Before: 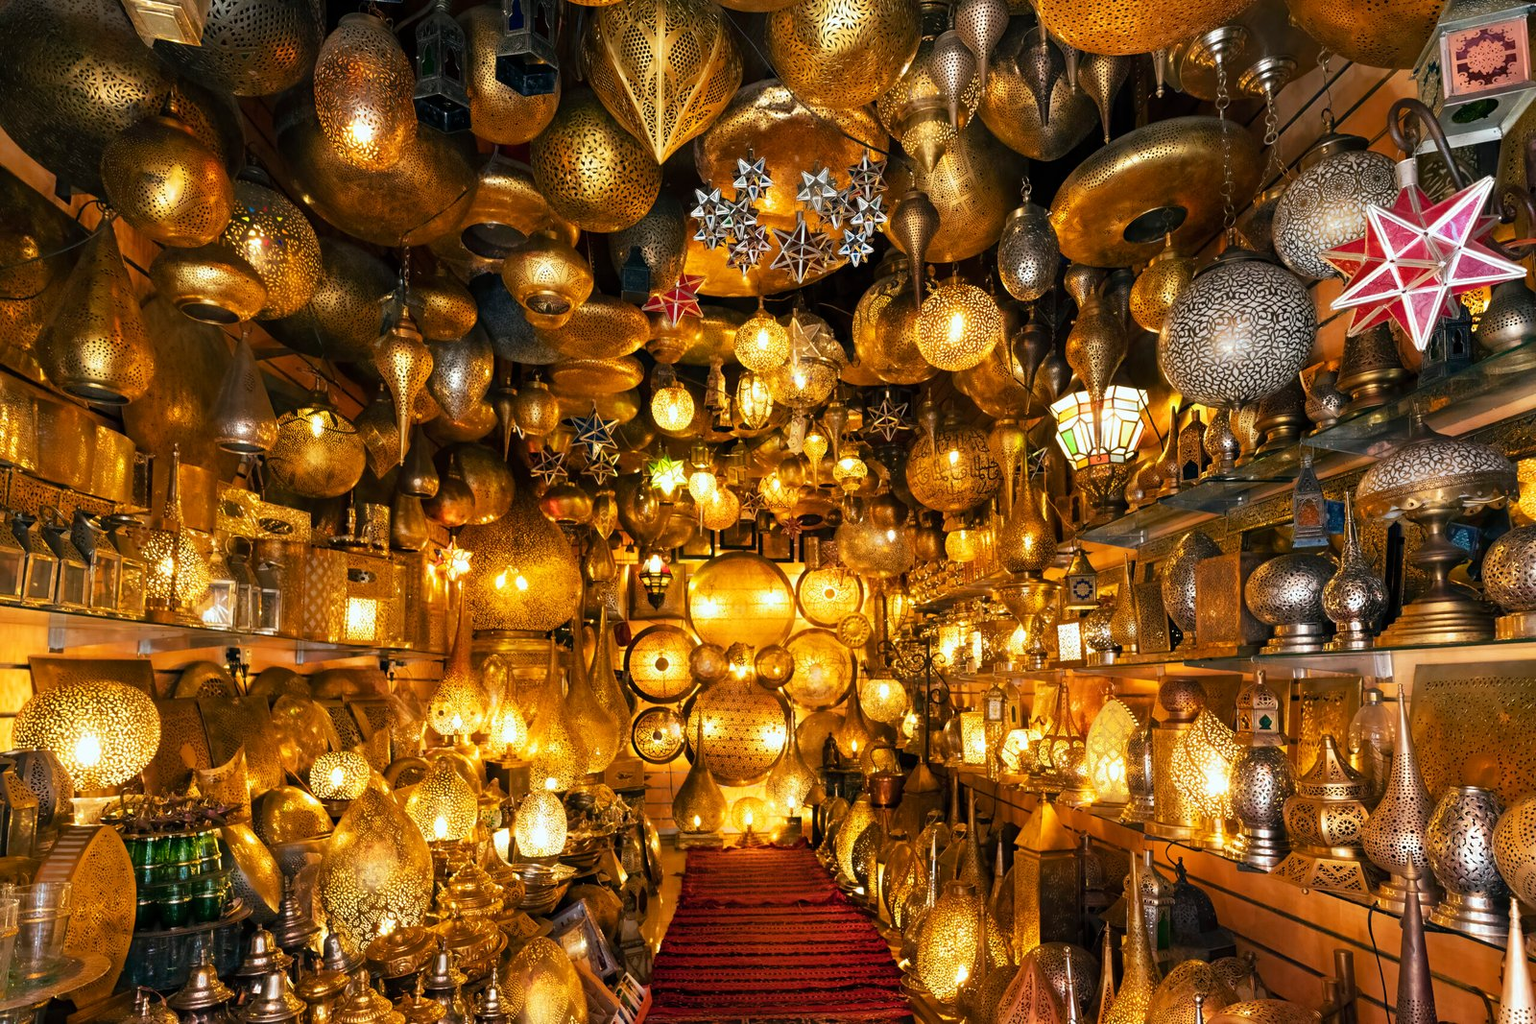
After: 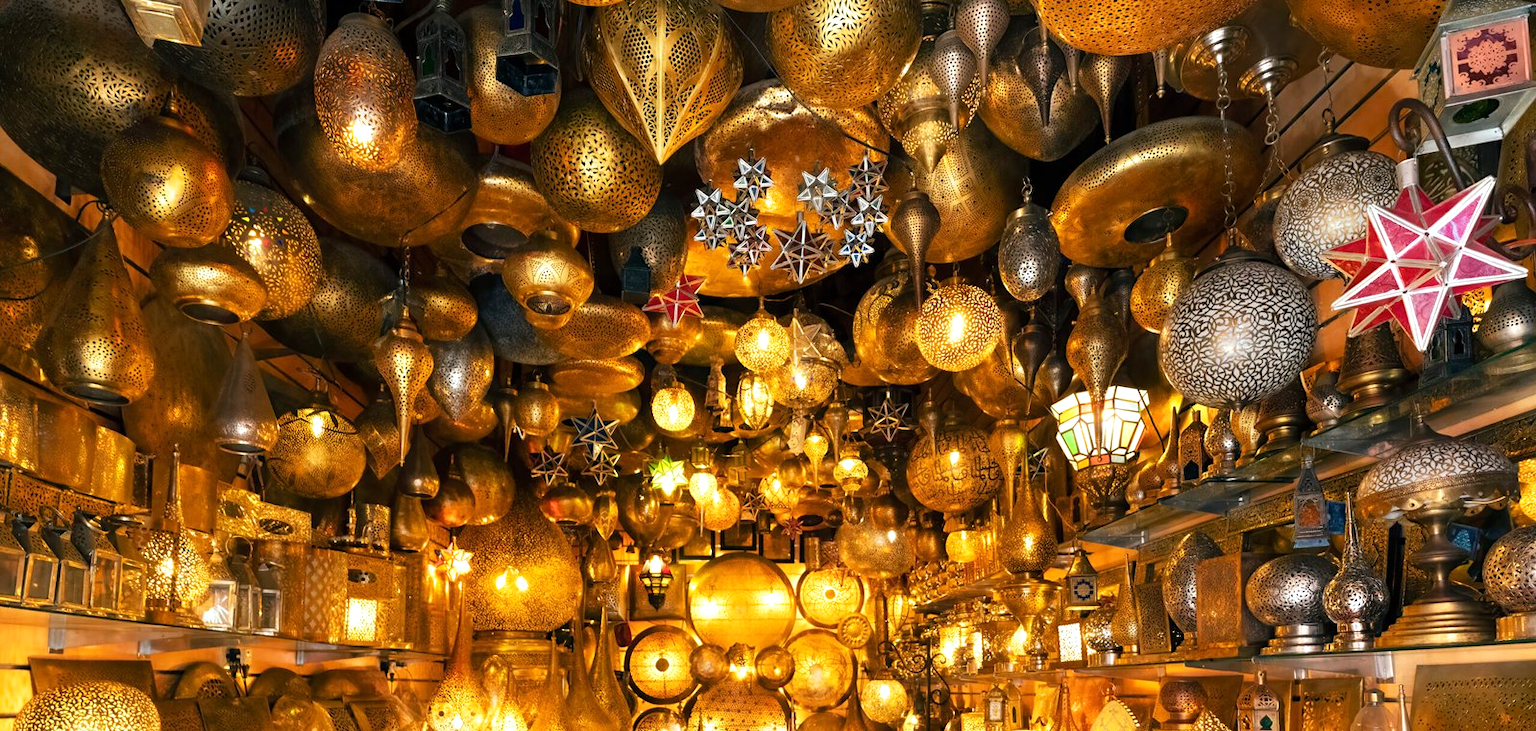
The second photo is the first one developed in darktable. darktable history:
exposure: exposure 0.201 EV, compensate exposure bias true, compensate highlight preservation false
crop: right 0%, bottom 28.644%
